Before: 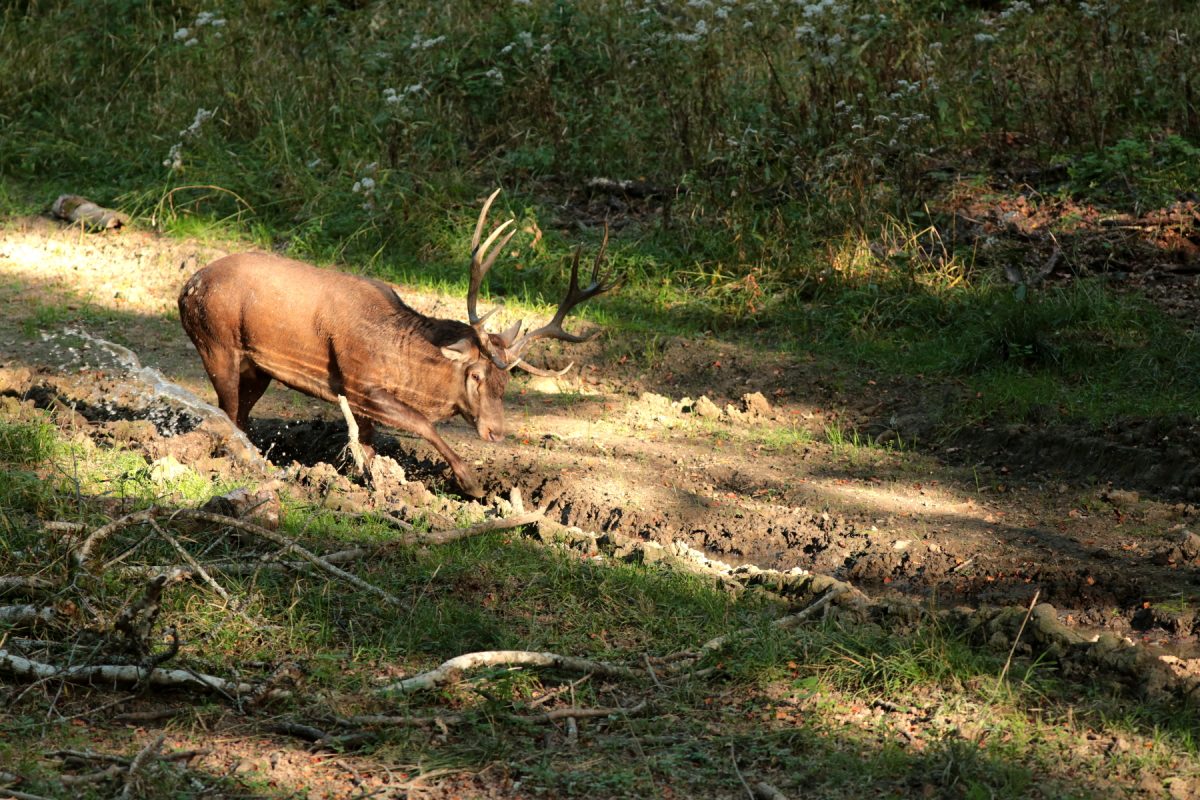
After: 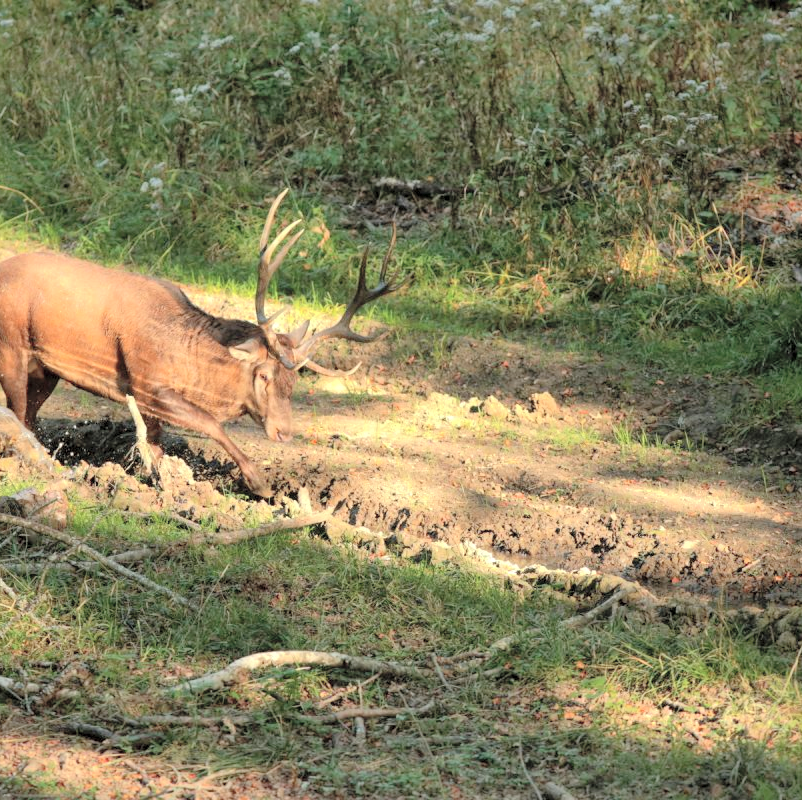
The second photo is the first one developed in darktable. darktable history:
crop and rotate: left 17.732%, right 15.423%
local contrast: highlights 100%, shadows 100%, detail 120%, midtone range 0.2
shadows and highlights: on, module defaults
global tonemap: drago (0.7, 100)
